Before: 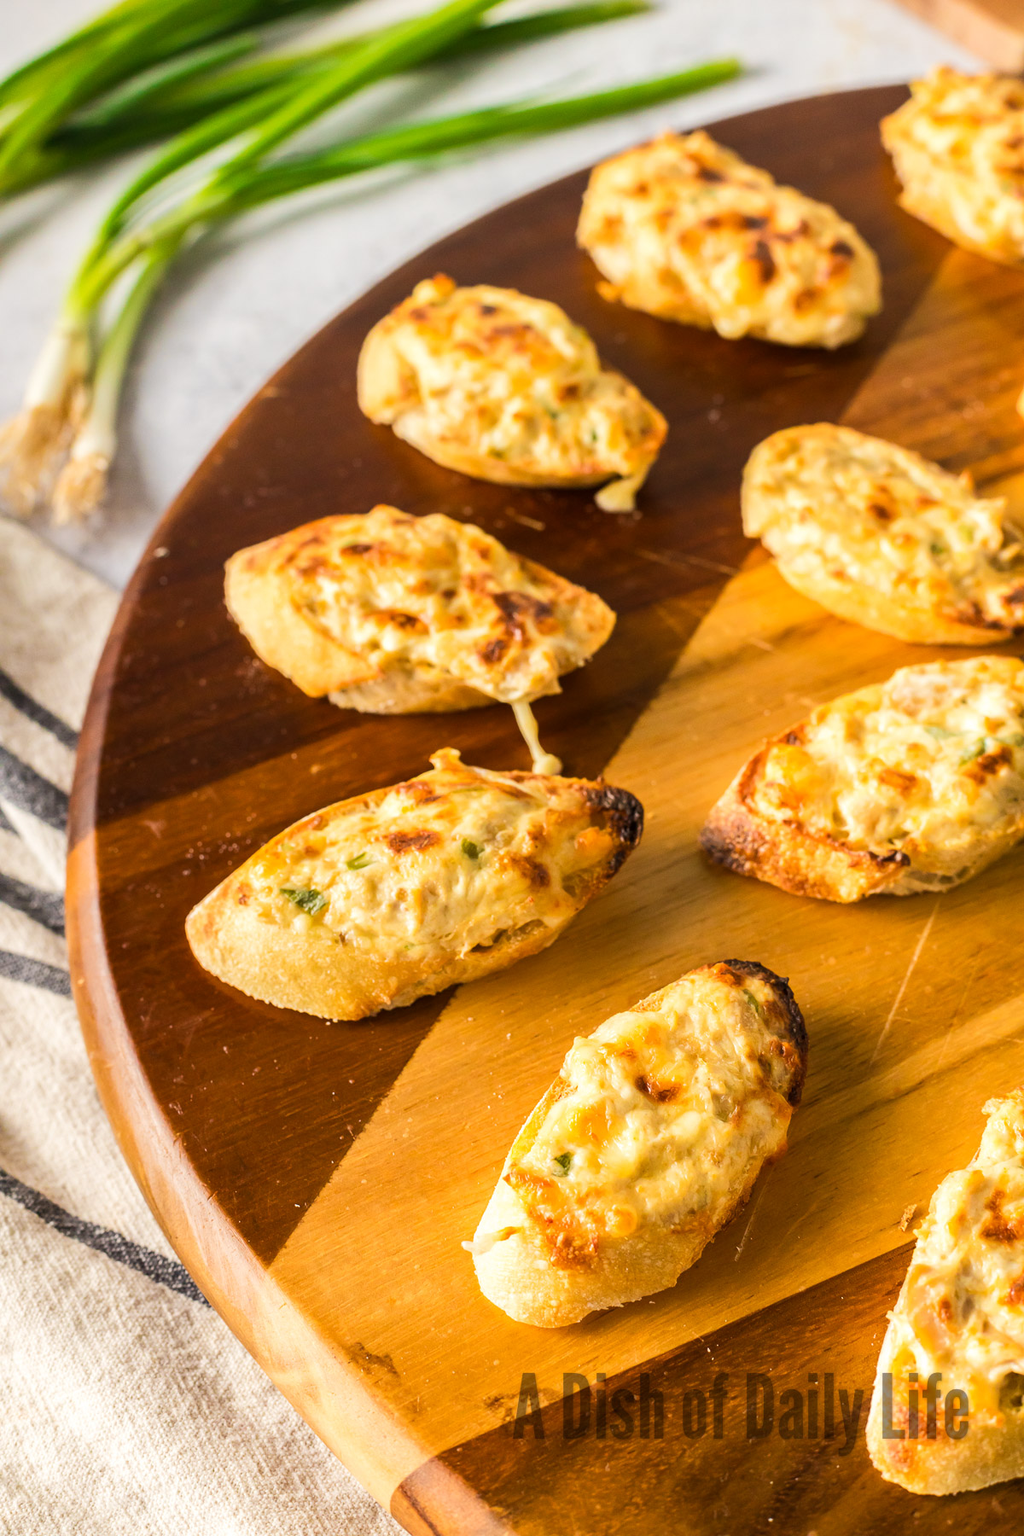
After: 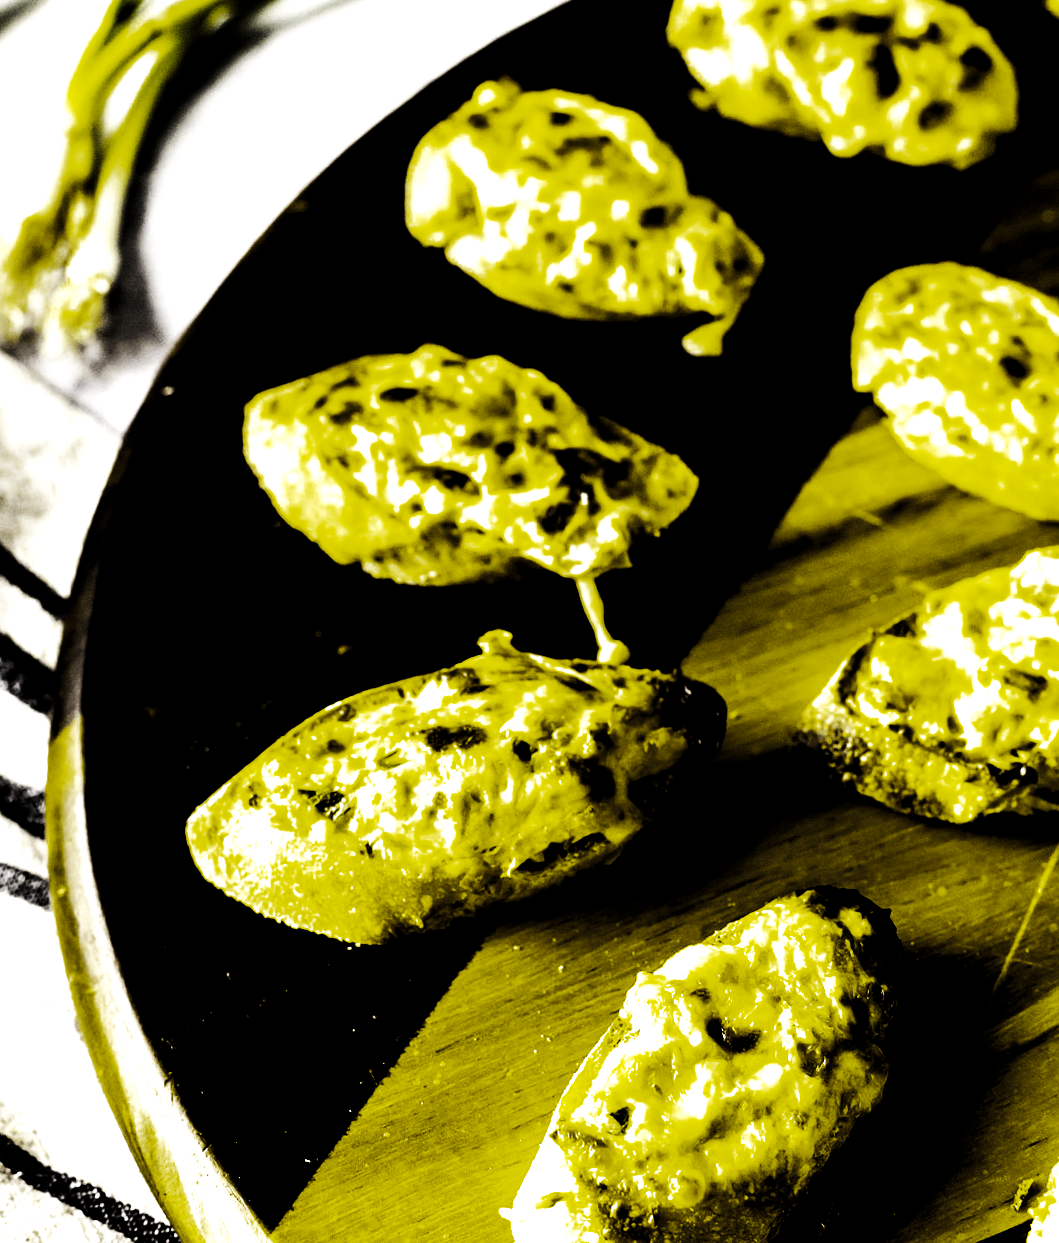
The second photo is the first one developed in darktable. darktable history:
base curve: curves: ch0 [(0, 0) (0.007, 0.004) (0.027, 0.03) (0.046, 0.07) (0.207, 0.54) (0.442, 0.872) (0.673, 0.972) (1, 1)], preserve colors none
crop and rotate: left 2.425%, top 11.305%, right 9.6%, bottom 15.08%
color balance rgb: linear chroma grading › global chroma 20%, perceptual saturation grading › global saturation 25%, perceptual brilliance grading › global brilliance 20%, global vibrance 20%
levels: levels [0.721, 0.937, 0.997]
rotate and perspective: rotation 1.57°, crop left 0.018, crop right 0.982, crop top 0.039, crop bottom 0.961
